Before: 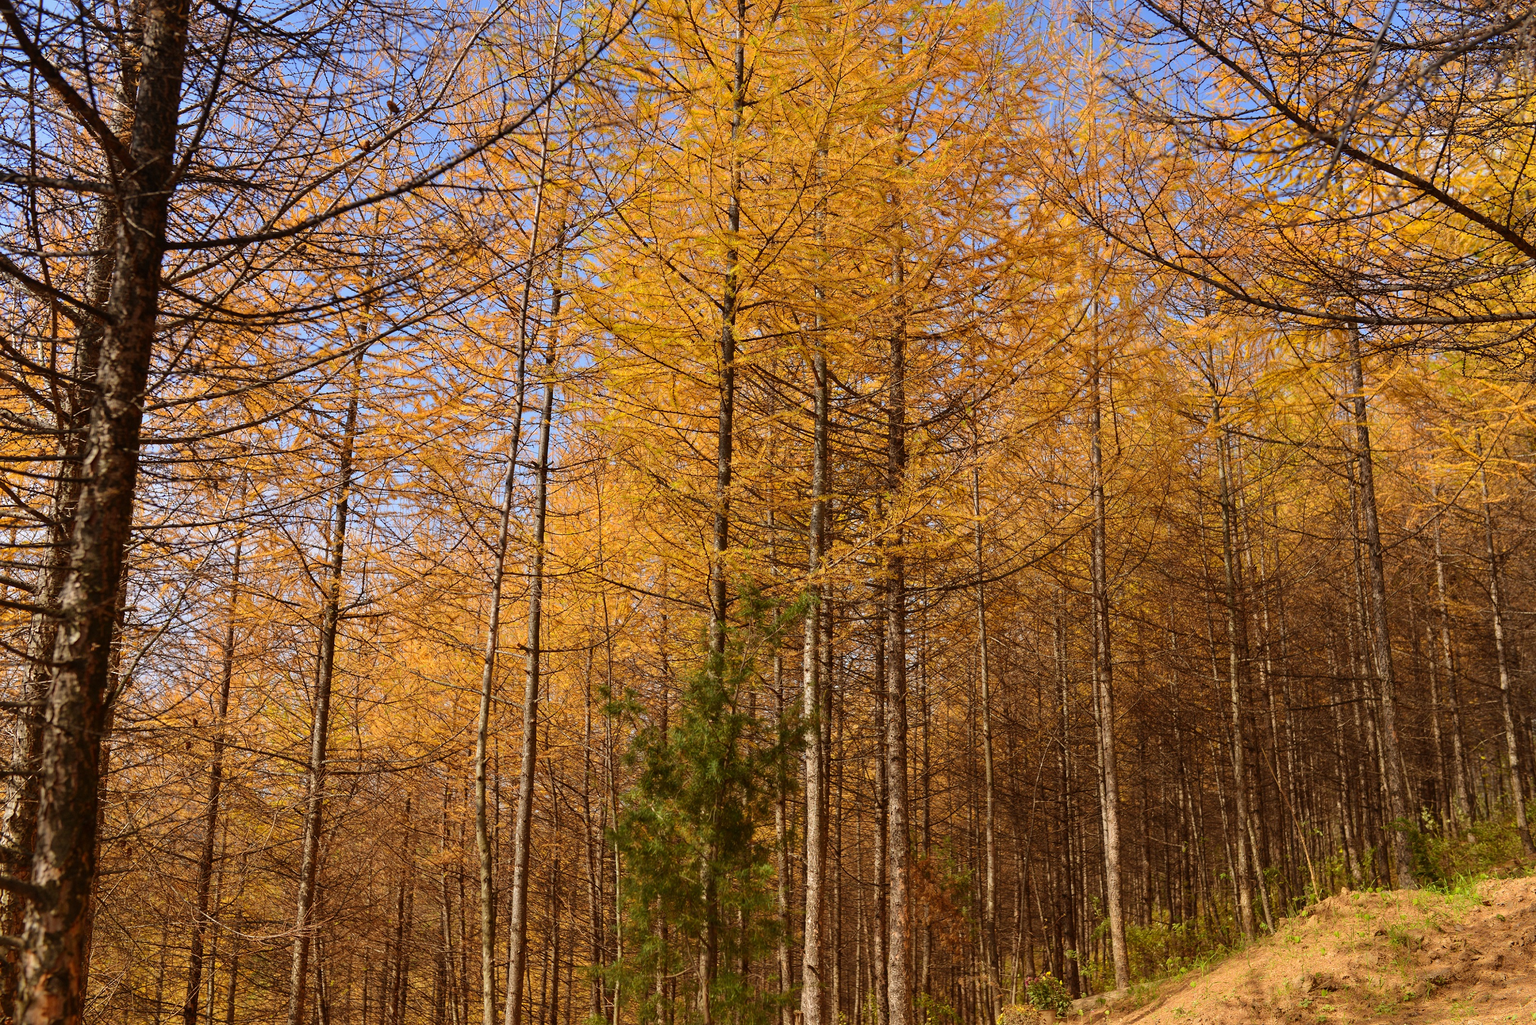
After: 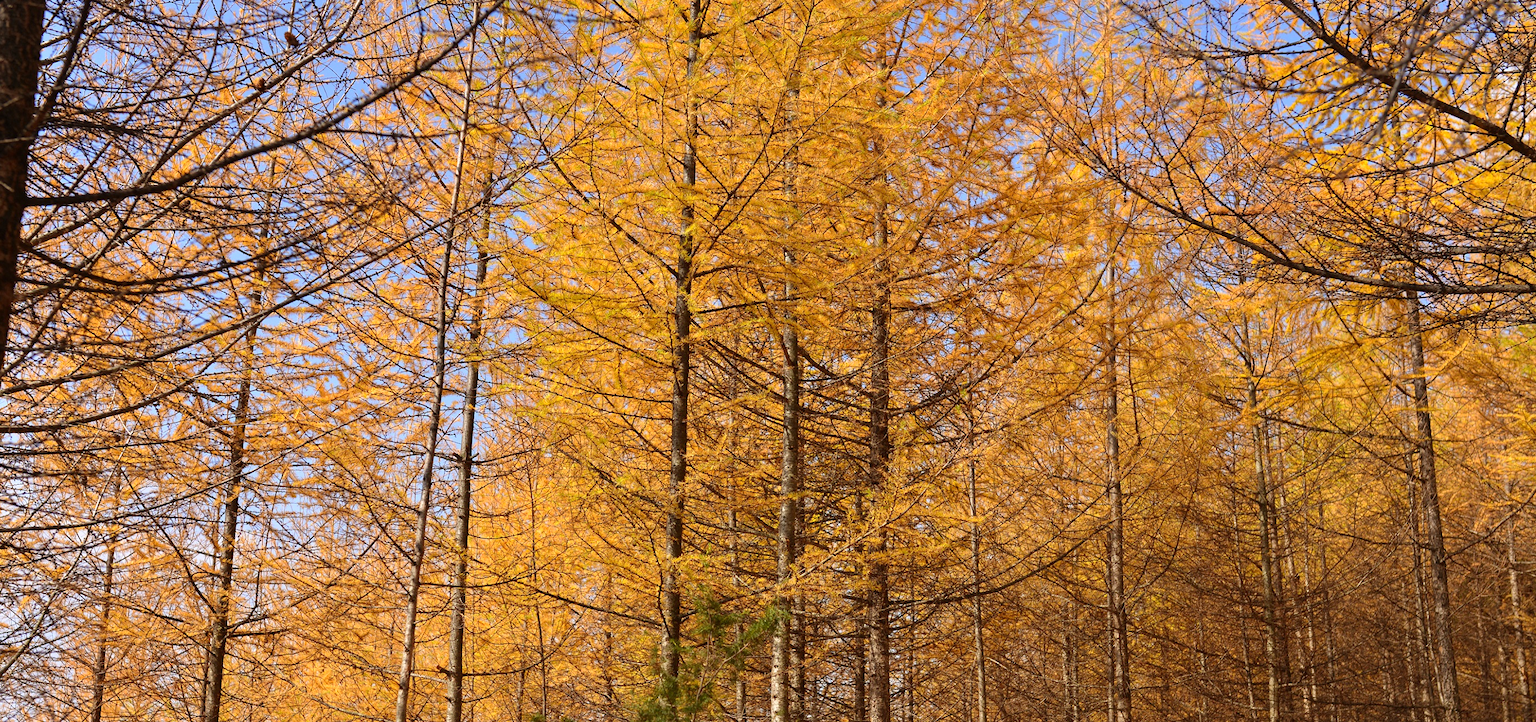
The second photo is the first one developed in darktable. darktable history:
exposure: exposure 0.2 EV, compensate highlight preservation false
crop and rotate: left 9.345%, top 7.22%, right 4.982%, bottom 32.331%
